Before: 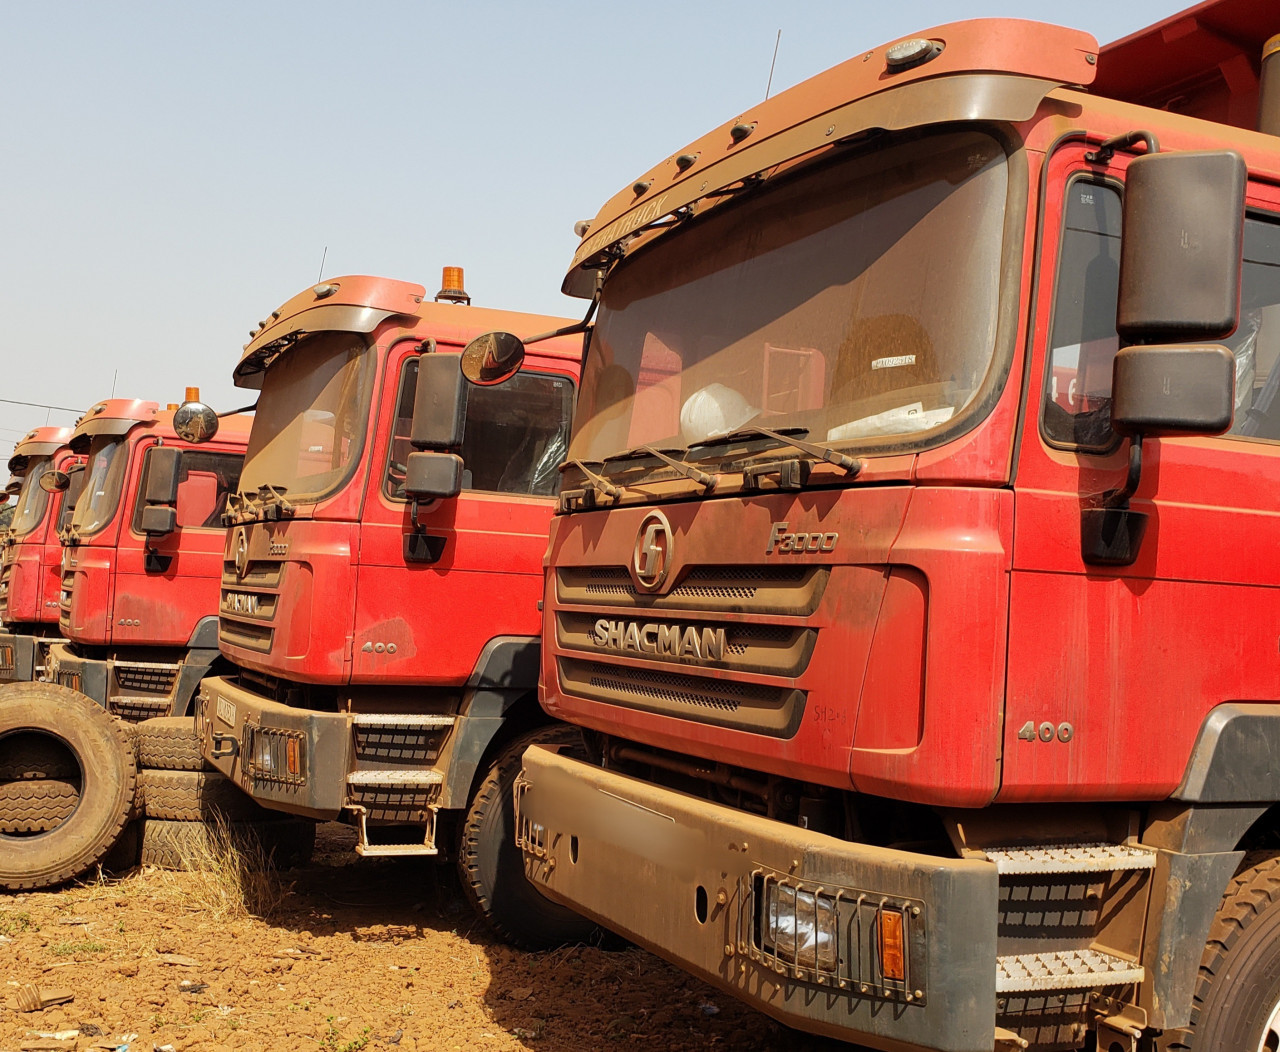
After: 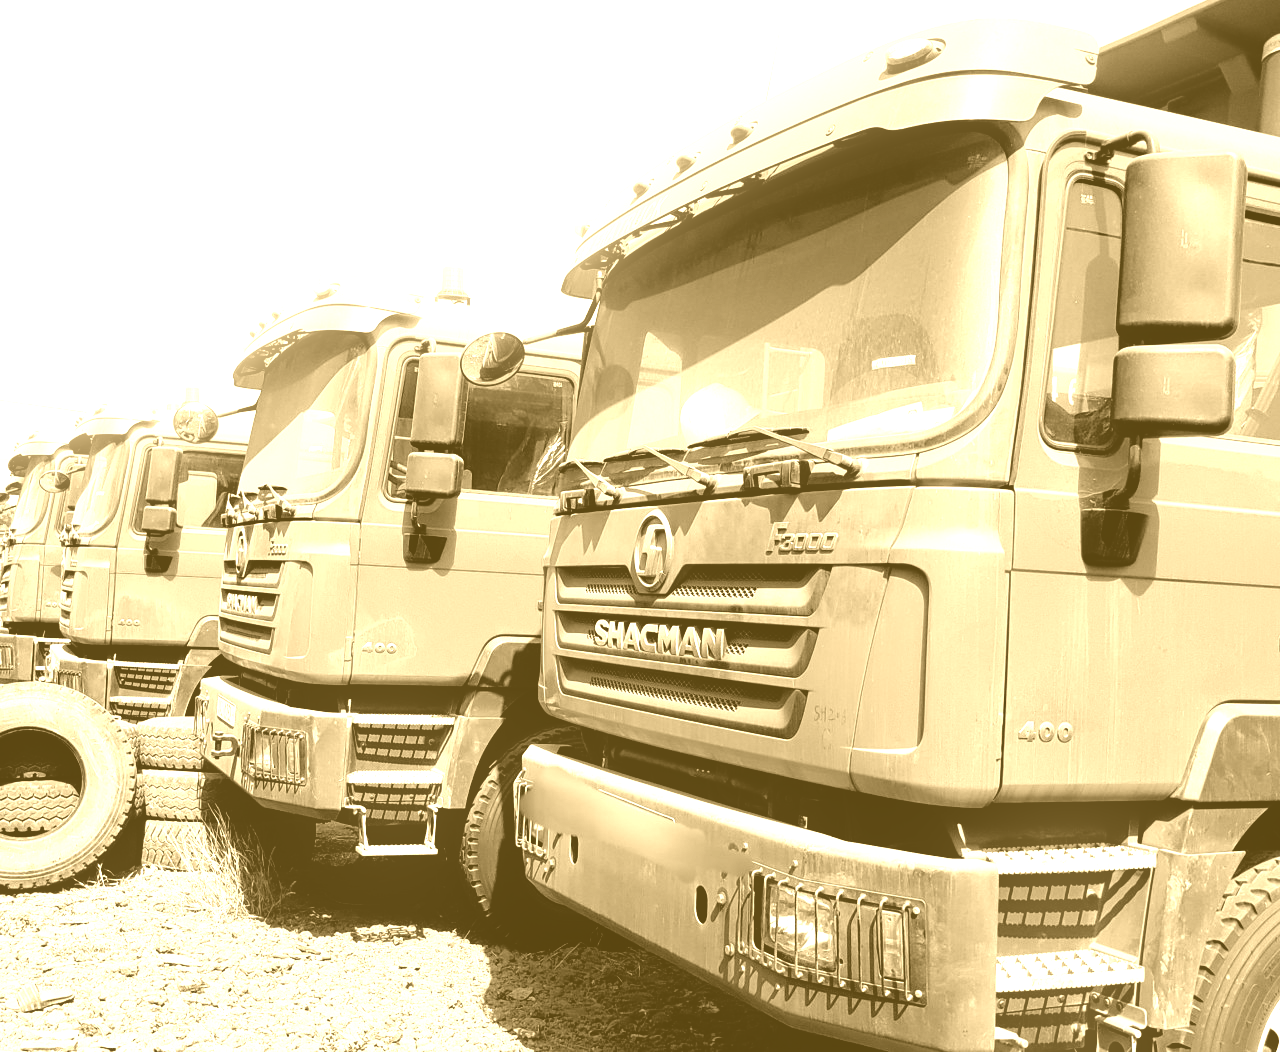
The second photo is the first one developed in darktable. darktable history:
colorize: hue 36°, source mix 100%
tone curve: curves: ch0 [(0, 0) (0.003, 0) (0.011, 0.001) (0.025, 0.003) (0.044, 0.004) (0.069, 0.007) (0.1, 0.01) (0.136, 0.033) (0.177, 0.082) (0.224, 0.141) (0.277, 0.208) (0.335, 0.282) (0.399, 0.363) (0.468, 0.451) (0.543, 0.545) (0.623, 0.647) (0.709, 0.756) (0.801, 0.87) (0.898, 0.972) (1, 1)], preserve colors none
base curve: curves: ch0 [(0, 0) (0.088, 0.125) (0.176, 0.251) (0.354, 0.501) (0.613, 0.749) (1, 0.877)], preserve colors none
bloom: size 13.65%, threshold 98.39%, strength 4.82%
